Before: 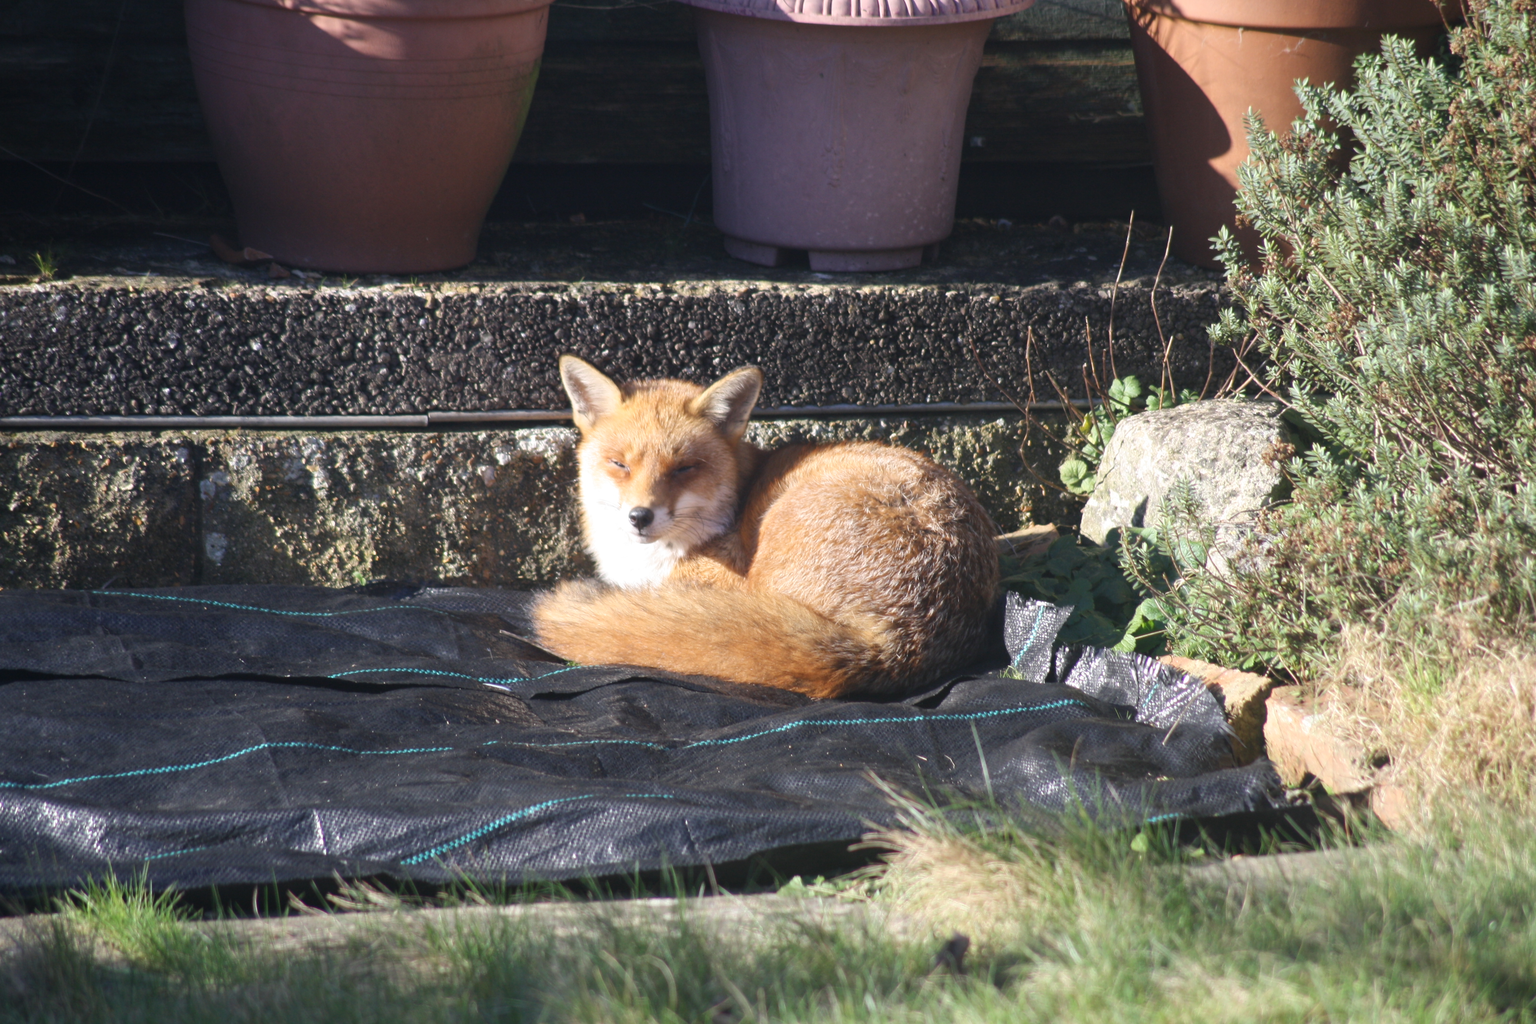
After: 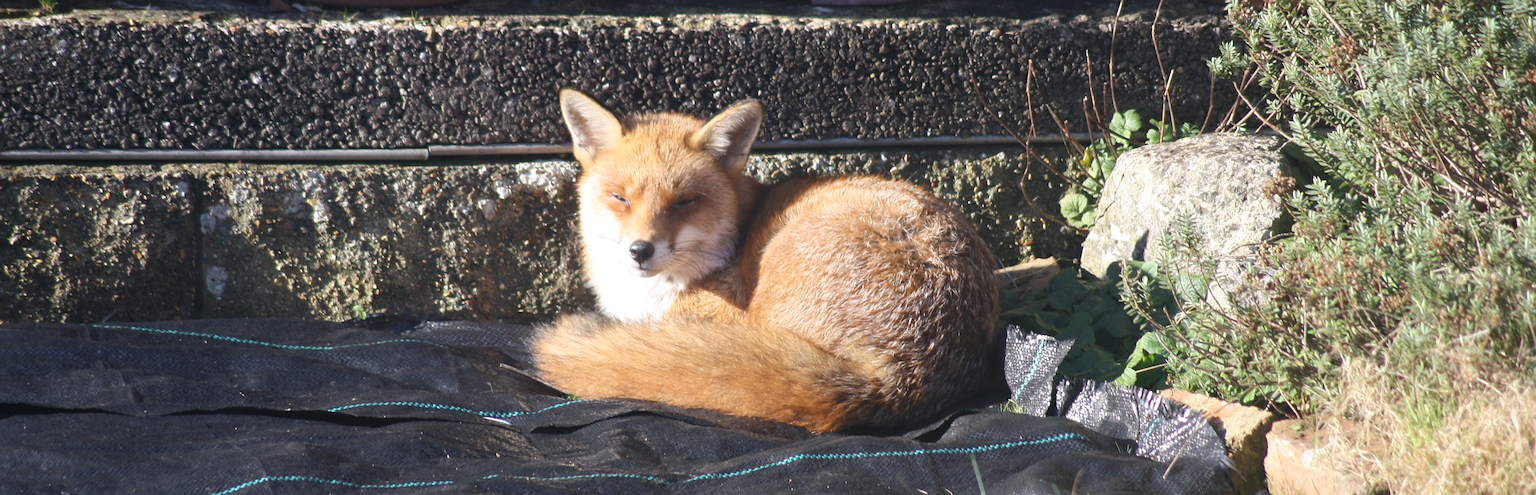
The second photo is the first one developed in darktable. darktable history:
crop and rotate: top 26.056%, bottom 25.543%
sharpen: radius 2.529, amount 0.323
